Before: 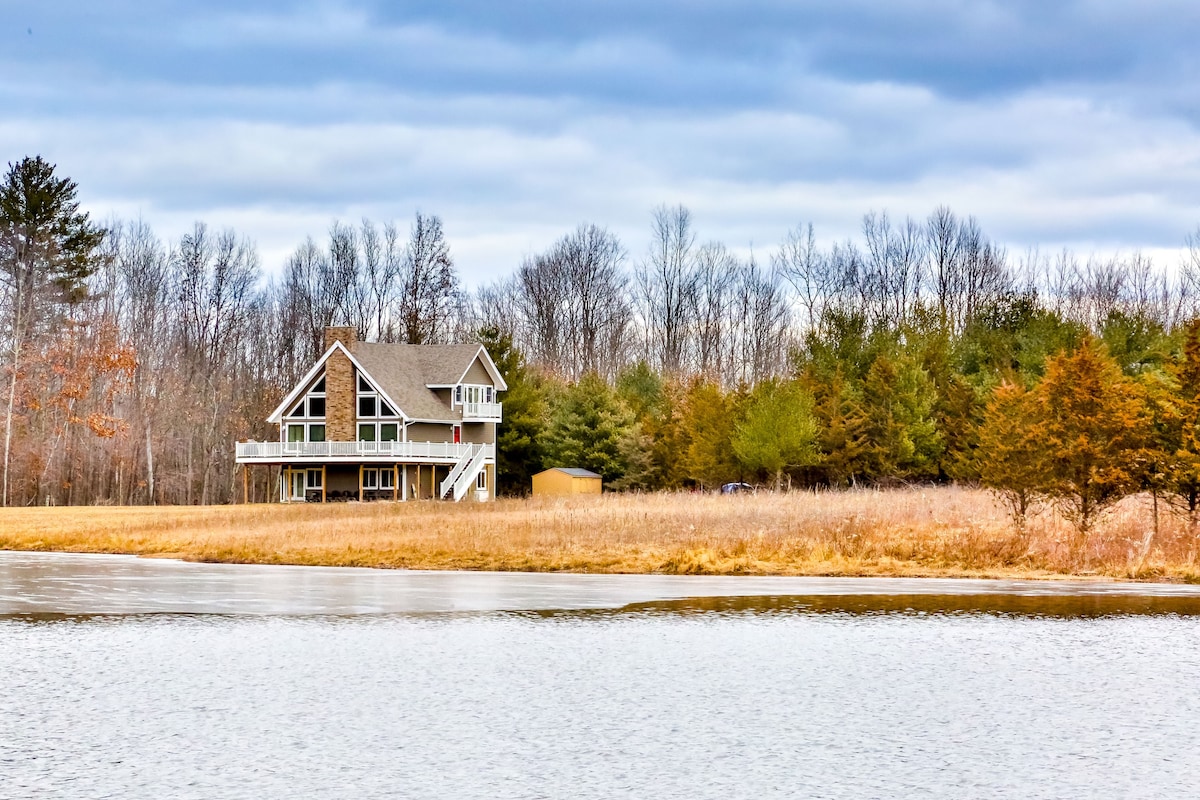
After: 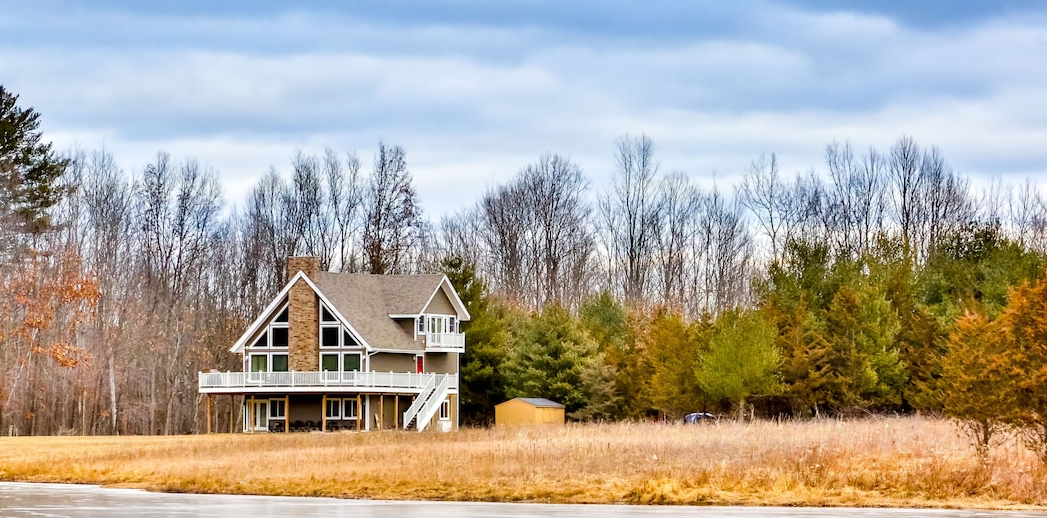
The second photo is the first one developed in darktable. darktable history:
crop: left 3.089%, top 8.863%, right 9.649%, bottom 26.266%
